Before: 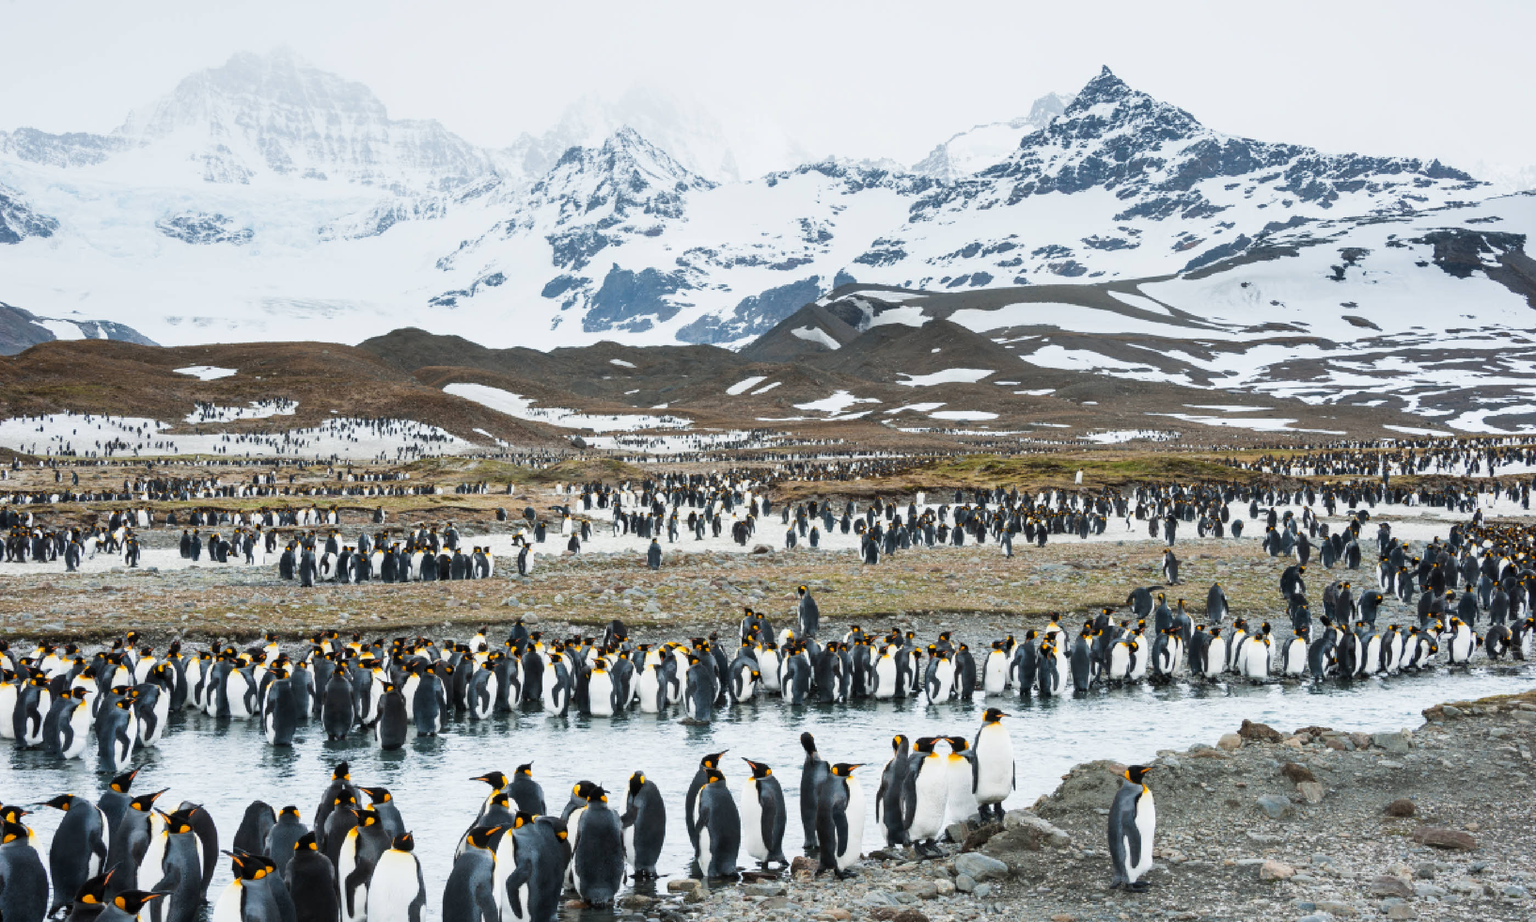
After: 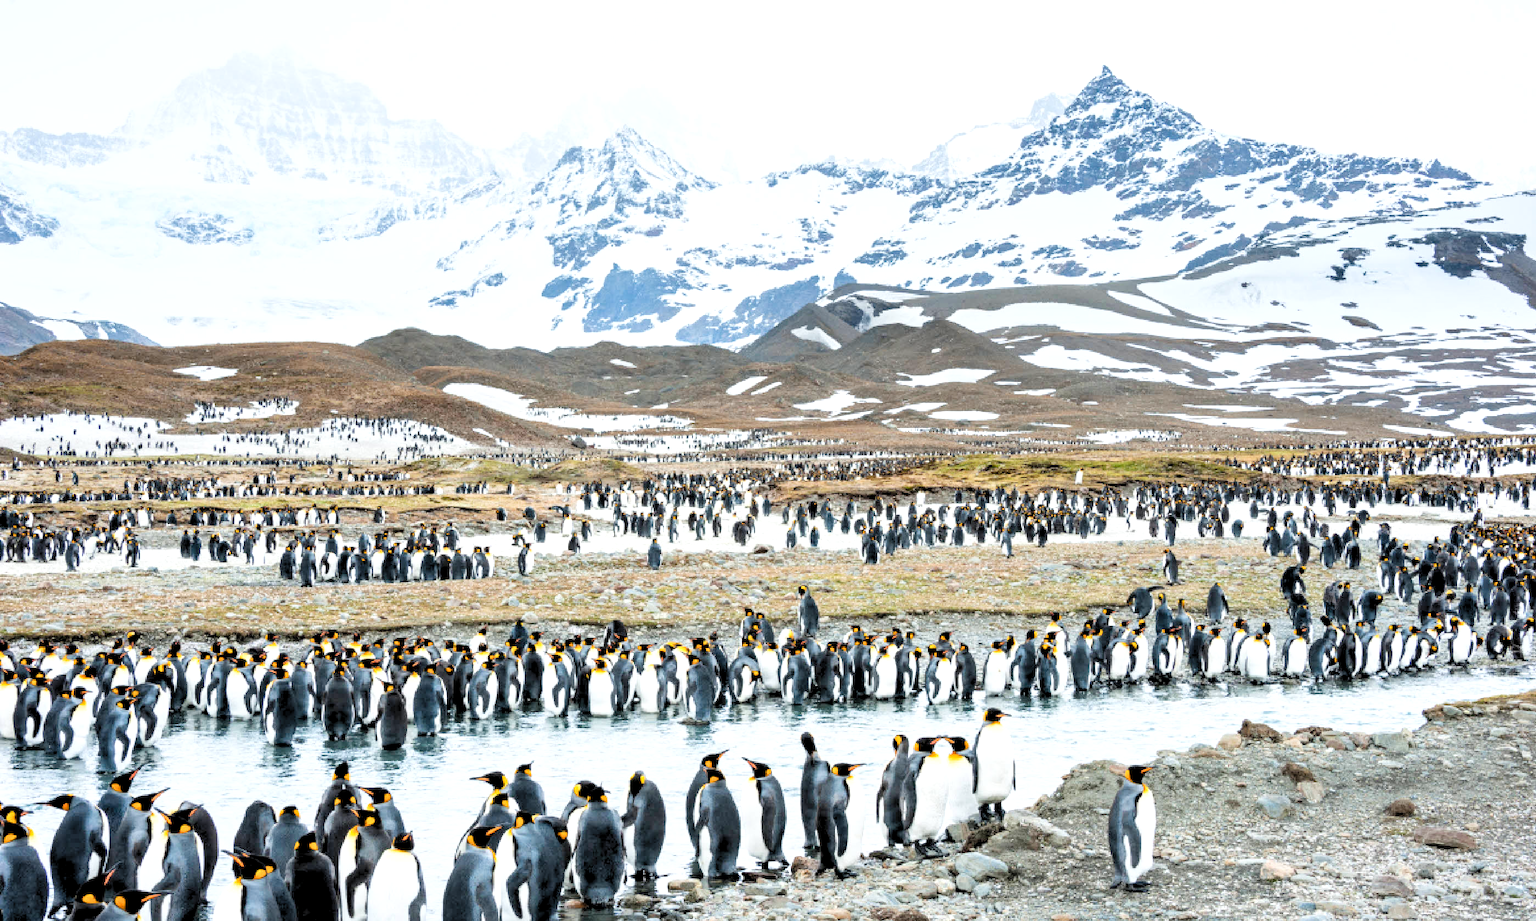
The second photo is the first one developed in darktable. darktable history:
filmic rgb: middle gray luminance 18.32%, black relative exposure -11.15 EV, white relative exposure 3.7 EV, target black luminance 0%, hardness 5.87, latitude 56.44%, contrast 0.964, shadows ↔ highlights balance 49.69%
contrast equalizer: octaves 7, y [[0.5, 0.501, 0.532, 0.538, 0.54, 0.541], [0.5 ×6], [0.5 ×6], [0 ×6], [0 ×6]]
levels: levels [0.036, 0.364, 0.827]
